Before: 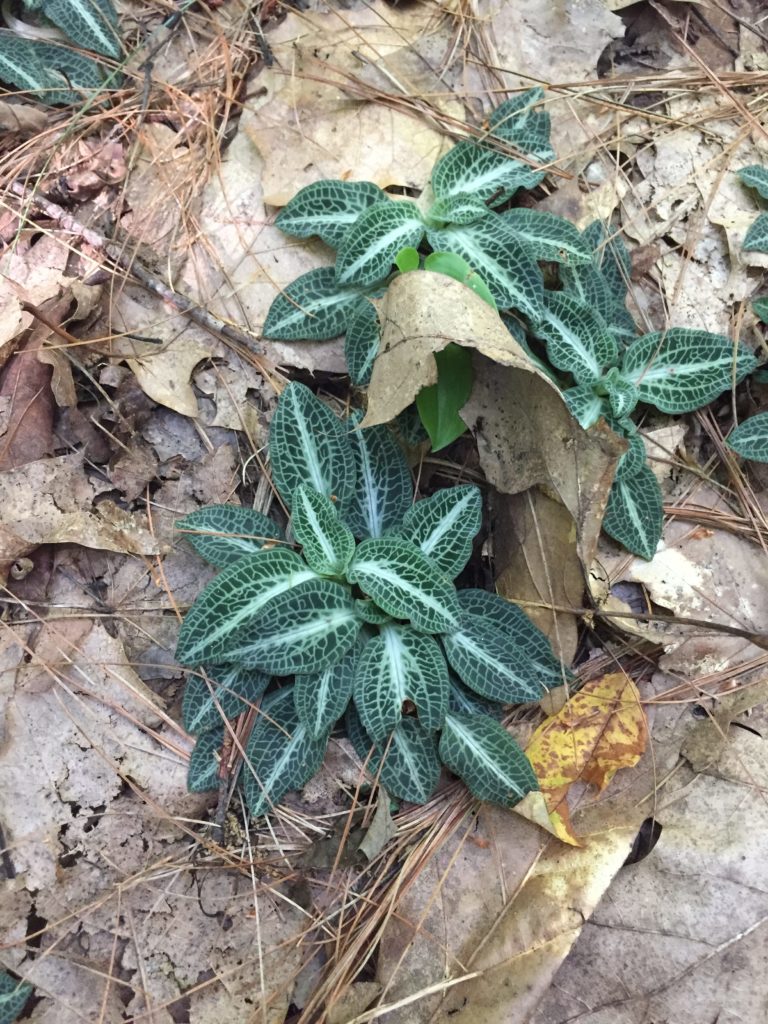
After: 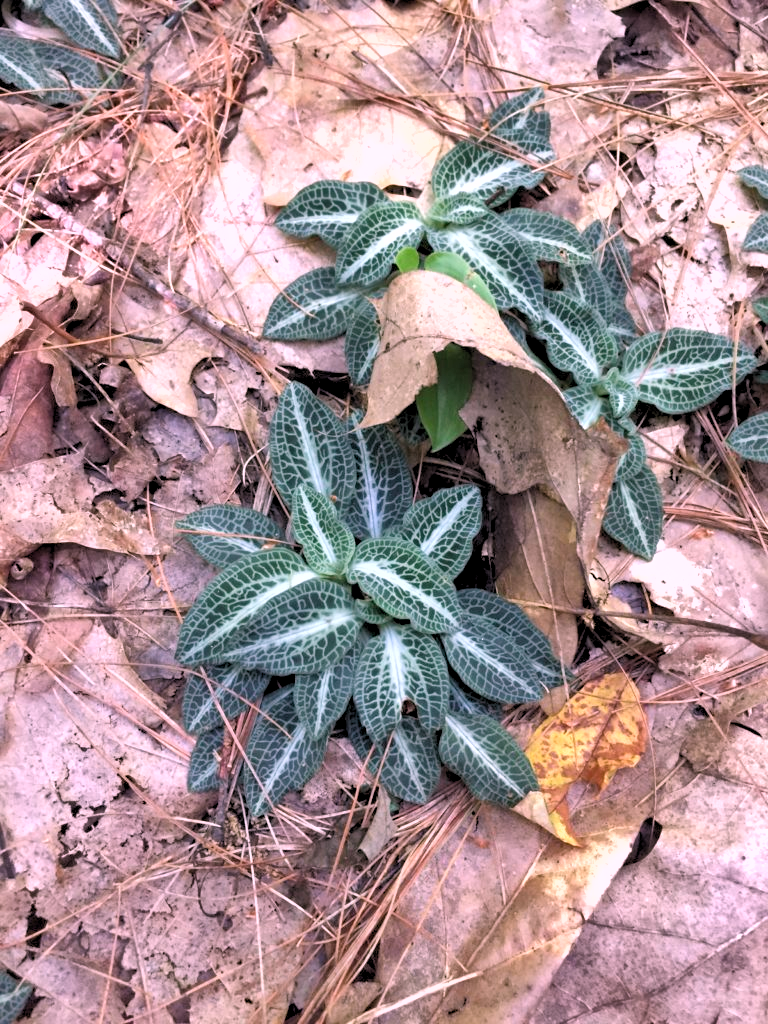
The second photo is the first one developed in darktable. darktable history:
white balance: red 1.188, blue 1.11
rgb levels: levels [[0.013, 0.434, 0.89], [0, 0.5, 1], [0, 0.5, 1]]
shadows and highlights: low approximation 0.01, soften with gaussian
